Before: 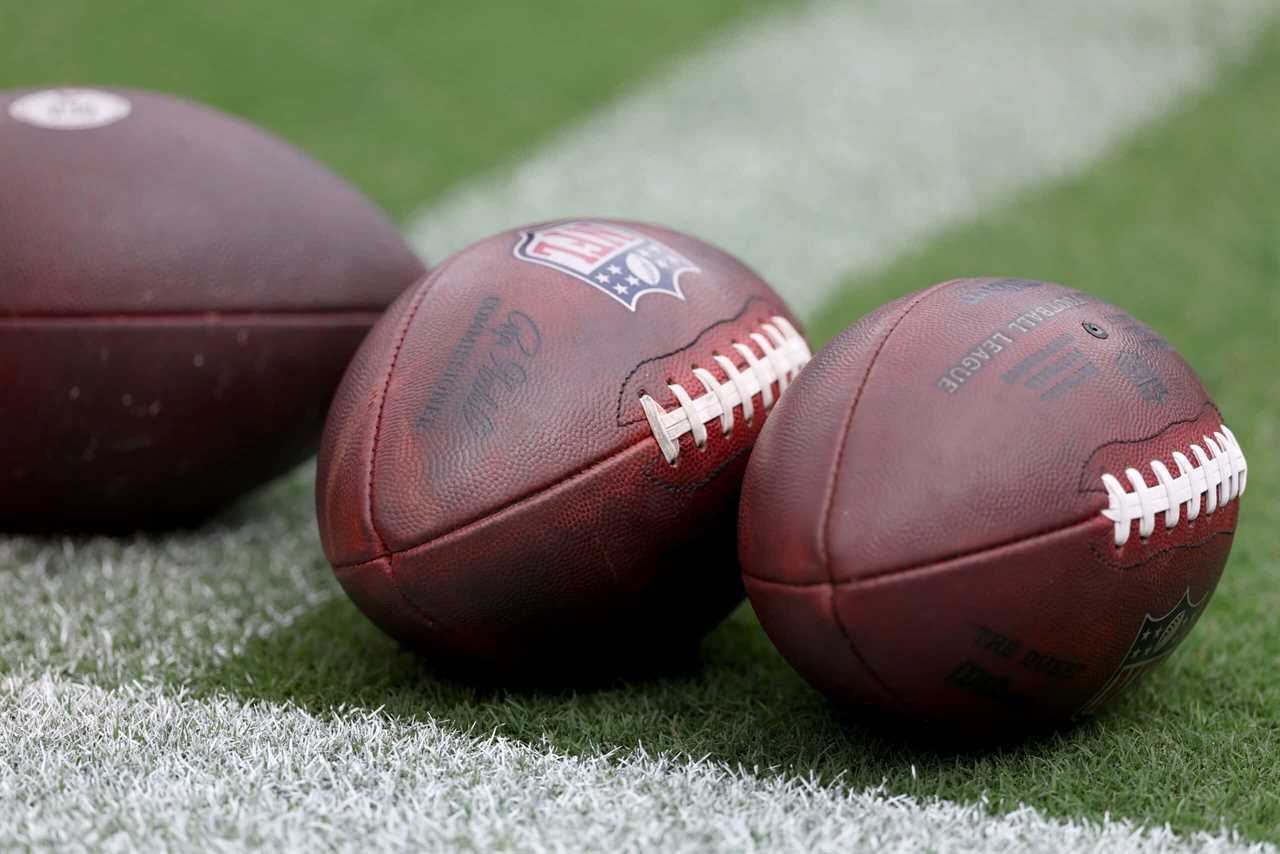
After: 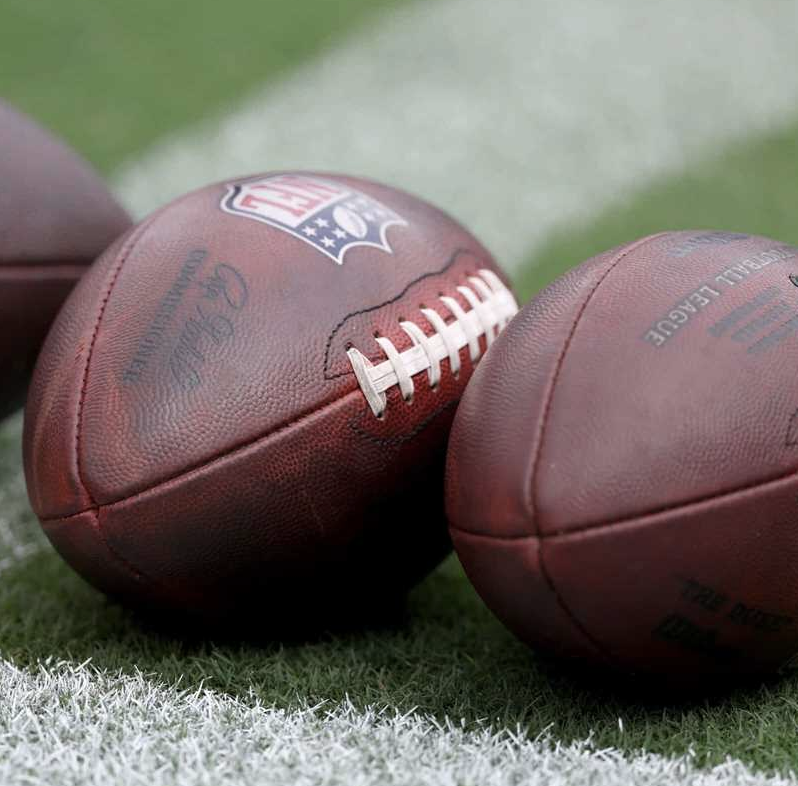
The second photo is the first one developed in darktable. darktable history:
crop and rotate: left 22.918%, top 5.629%, right 14.711%, bottom 2.247%
contrast brightness saturation: saturation -0.17
